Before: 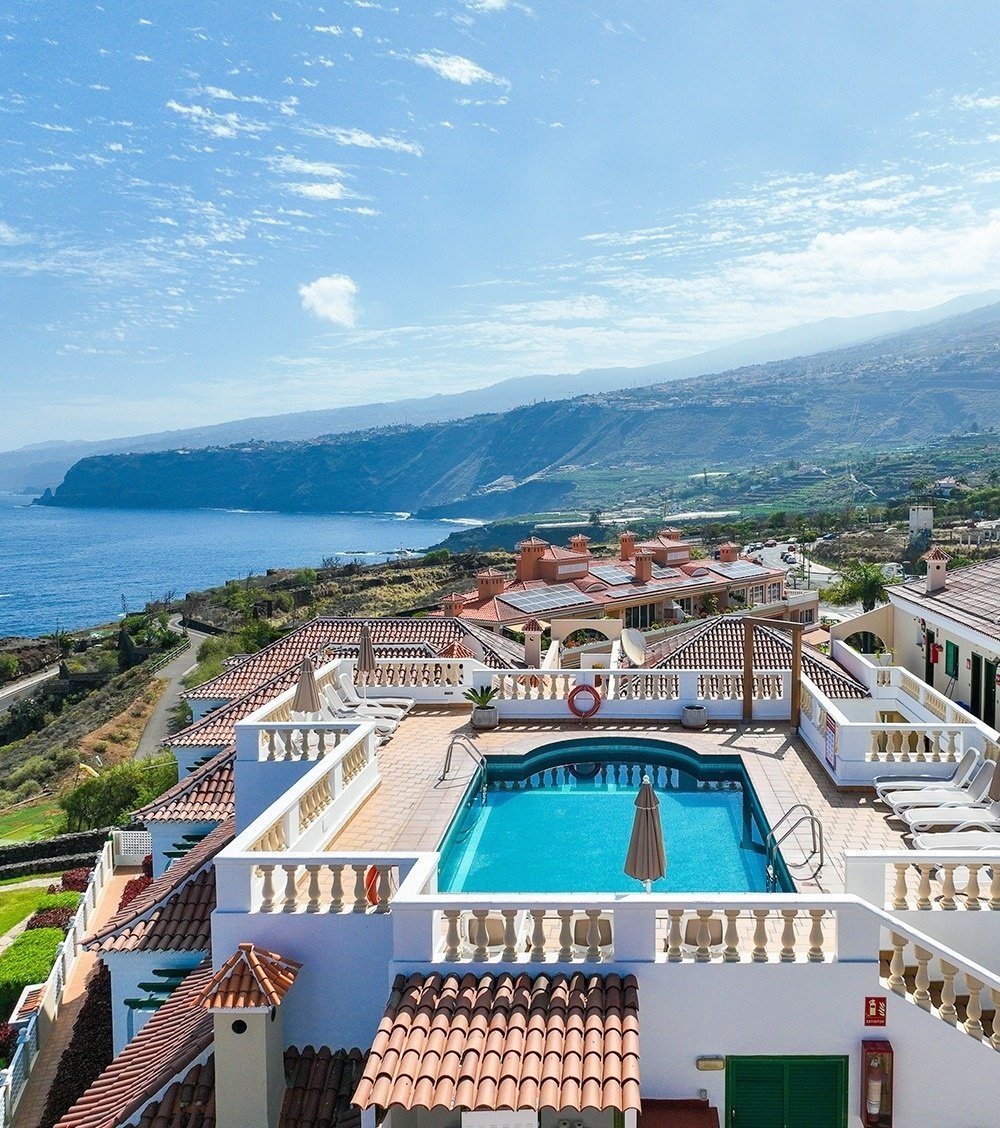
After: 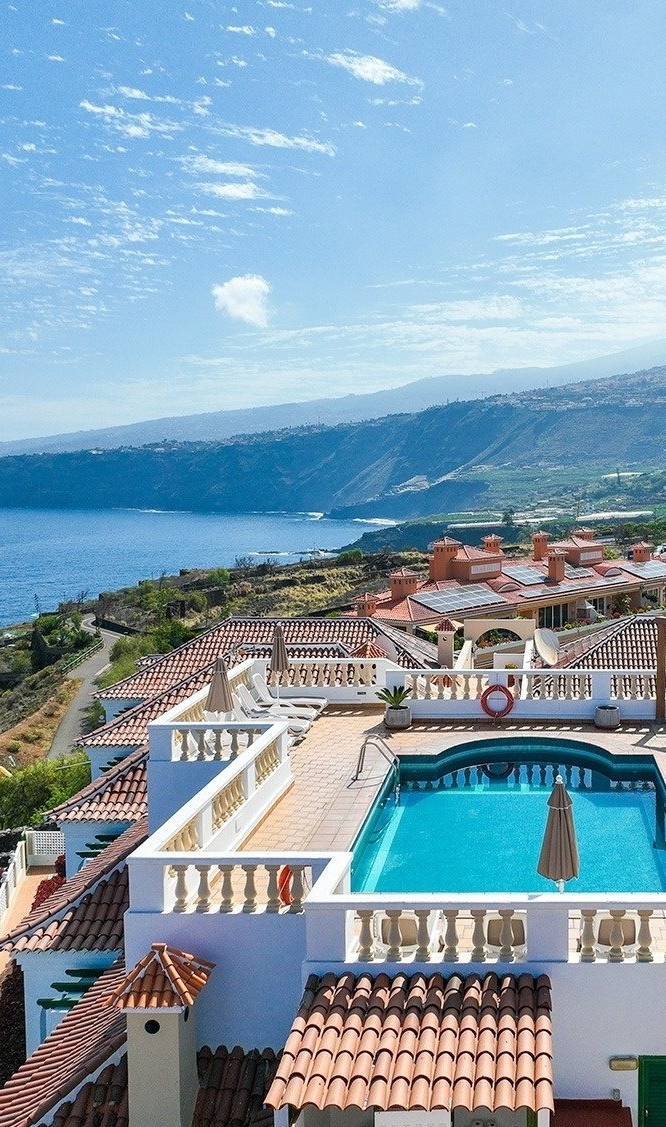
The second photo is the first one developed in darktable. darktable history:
crop and rotate: left 8.794%, right 24.574%
